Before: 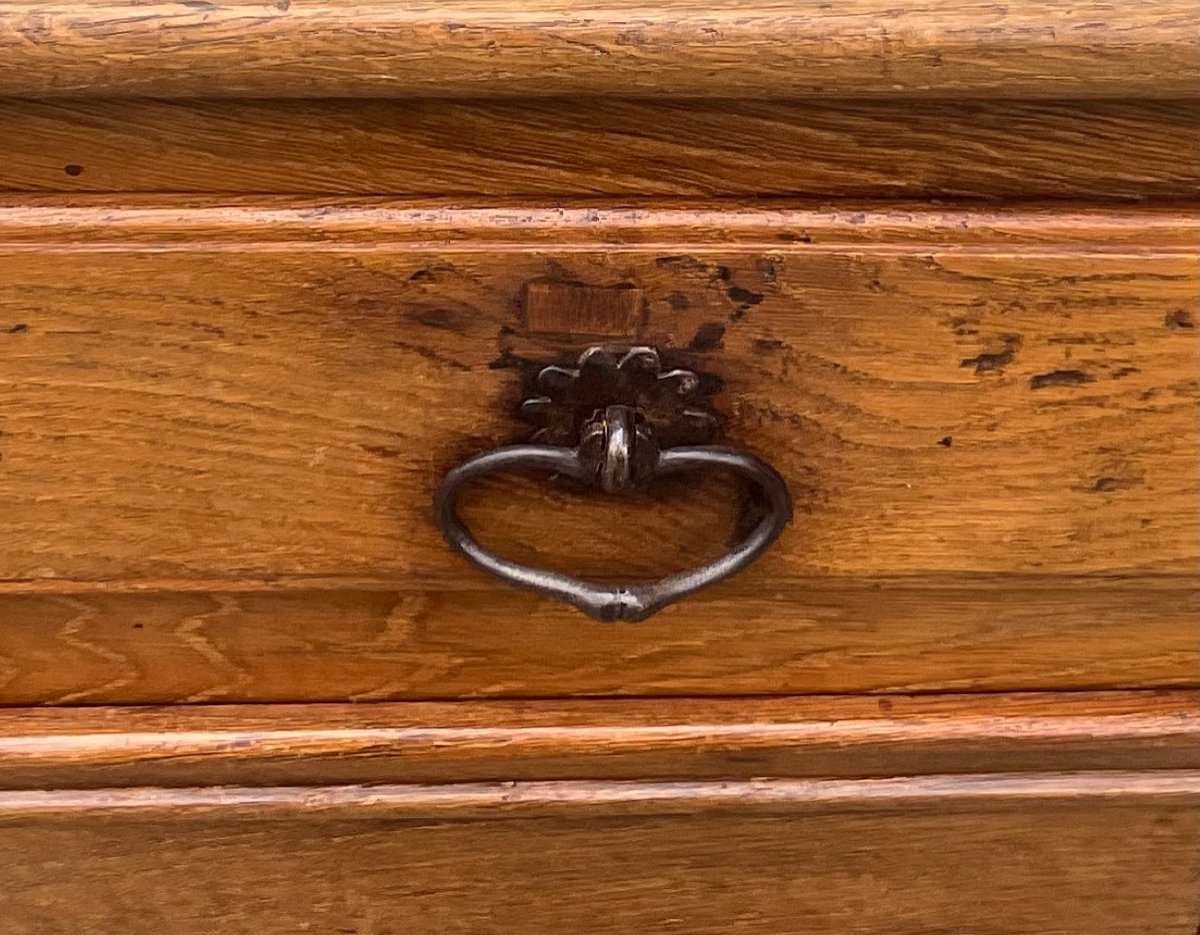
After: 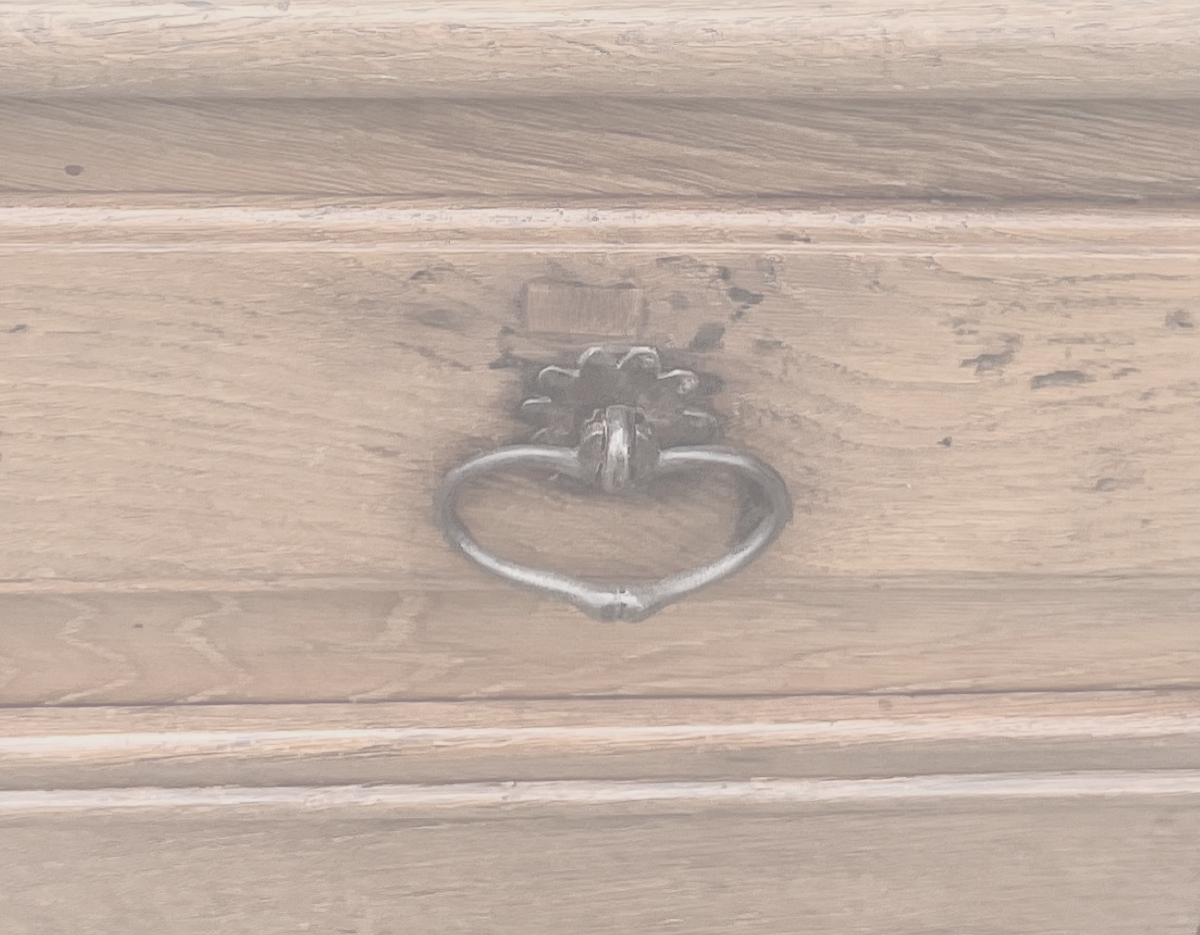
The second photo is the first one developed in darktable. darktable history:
tone equalizer: -8 EV -0.574 EV, mask exposure compensation -0.509 EV
contrast brightness saturation: contrast -0.324, brightness 0.768, saturation -0.766
